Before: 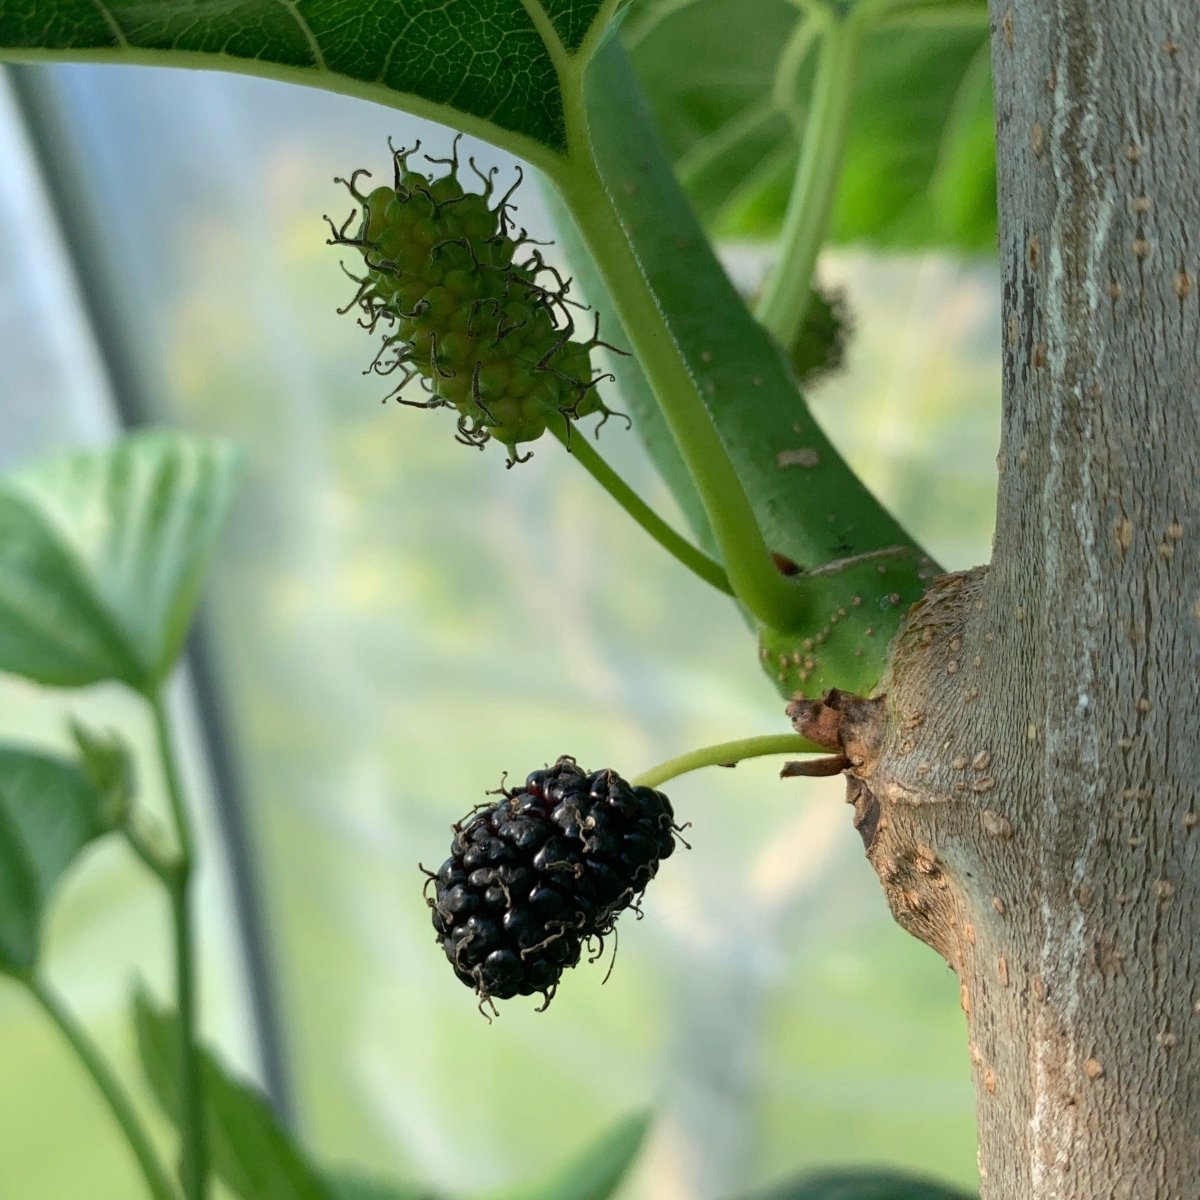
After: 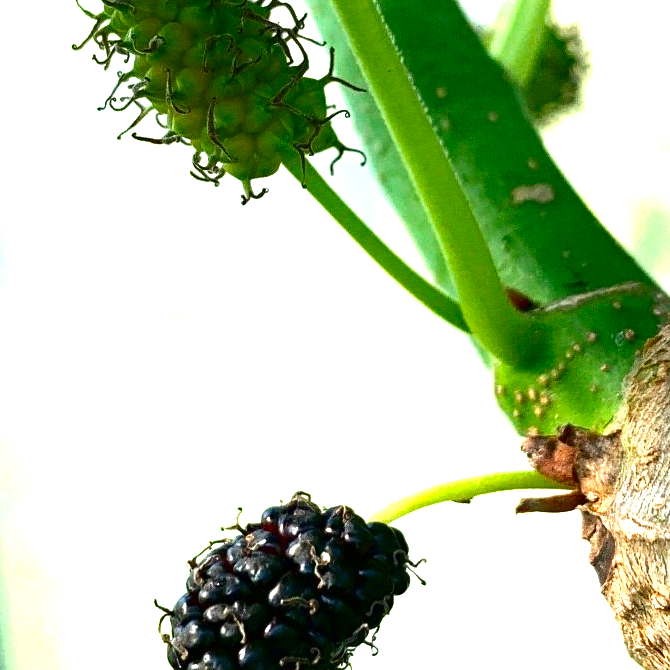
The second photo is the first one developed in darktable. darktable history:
contrast brightness saturation: brightness -0.25, saturation 0.2
haze removal: compatibility mode true, adaptive false
crop and rotate: left 22.13%, top 22.054%, right 22.026%, bottom 22.102%
exposure: black level correction 0, exposure 1.741 EV, compensate exposure bias true, compensate highlight preservation false
